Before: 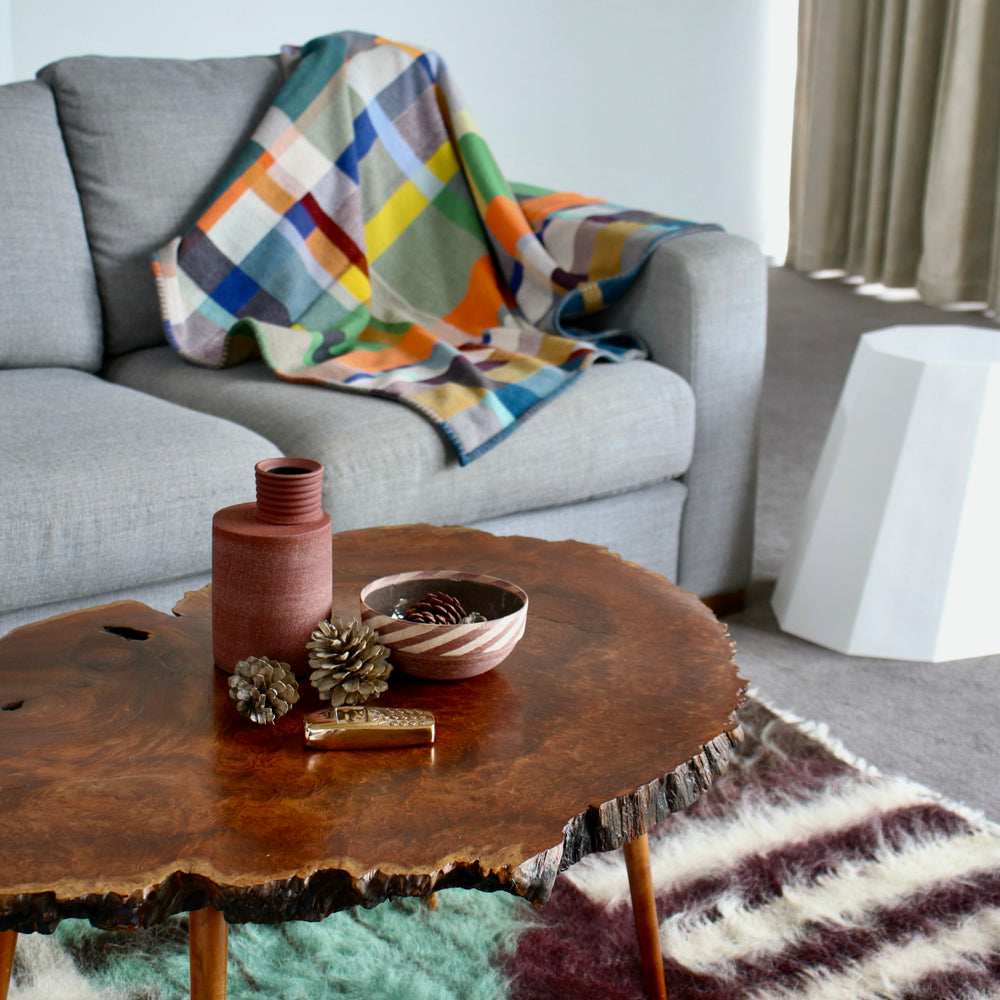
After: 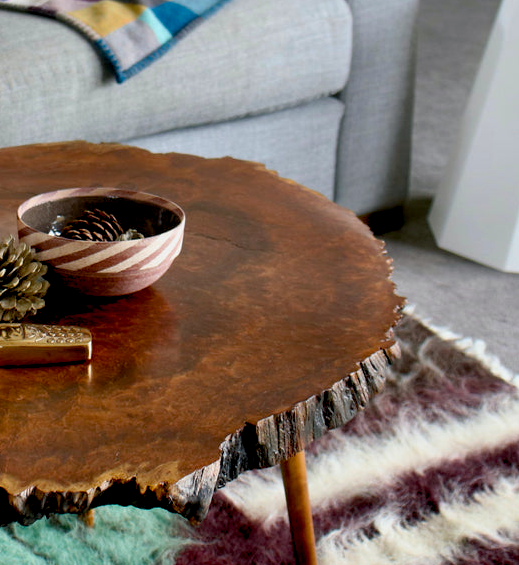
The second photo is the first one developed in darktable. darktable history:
color balance rgb: shadows lift › chroma 2.043%, shadows lift › hue 214.28°, global offset › luminance -0.887%, perceptual saturation grading › global saturation 5.258%, global vibrance 20%
crop: left 34.341%, top 38.346%, right 13.697%, bottom 5.138%
